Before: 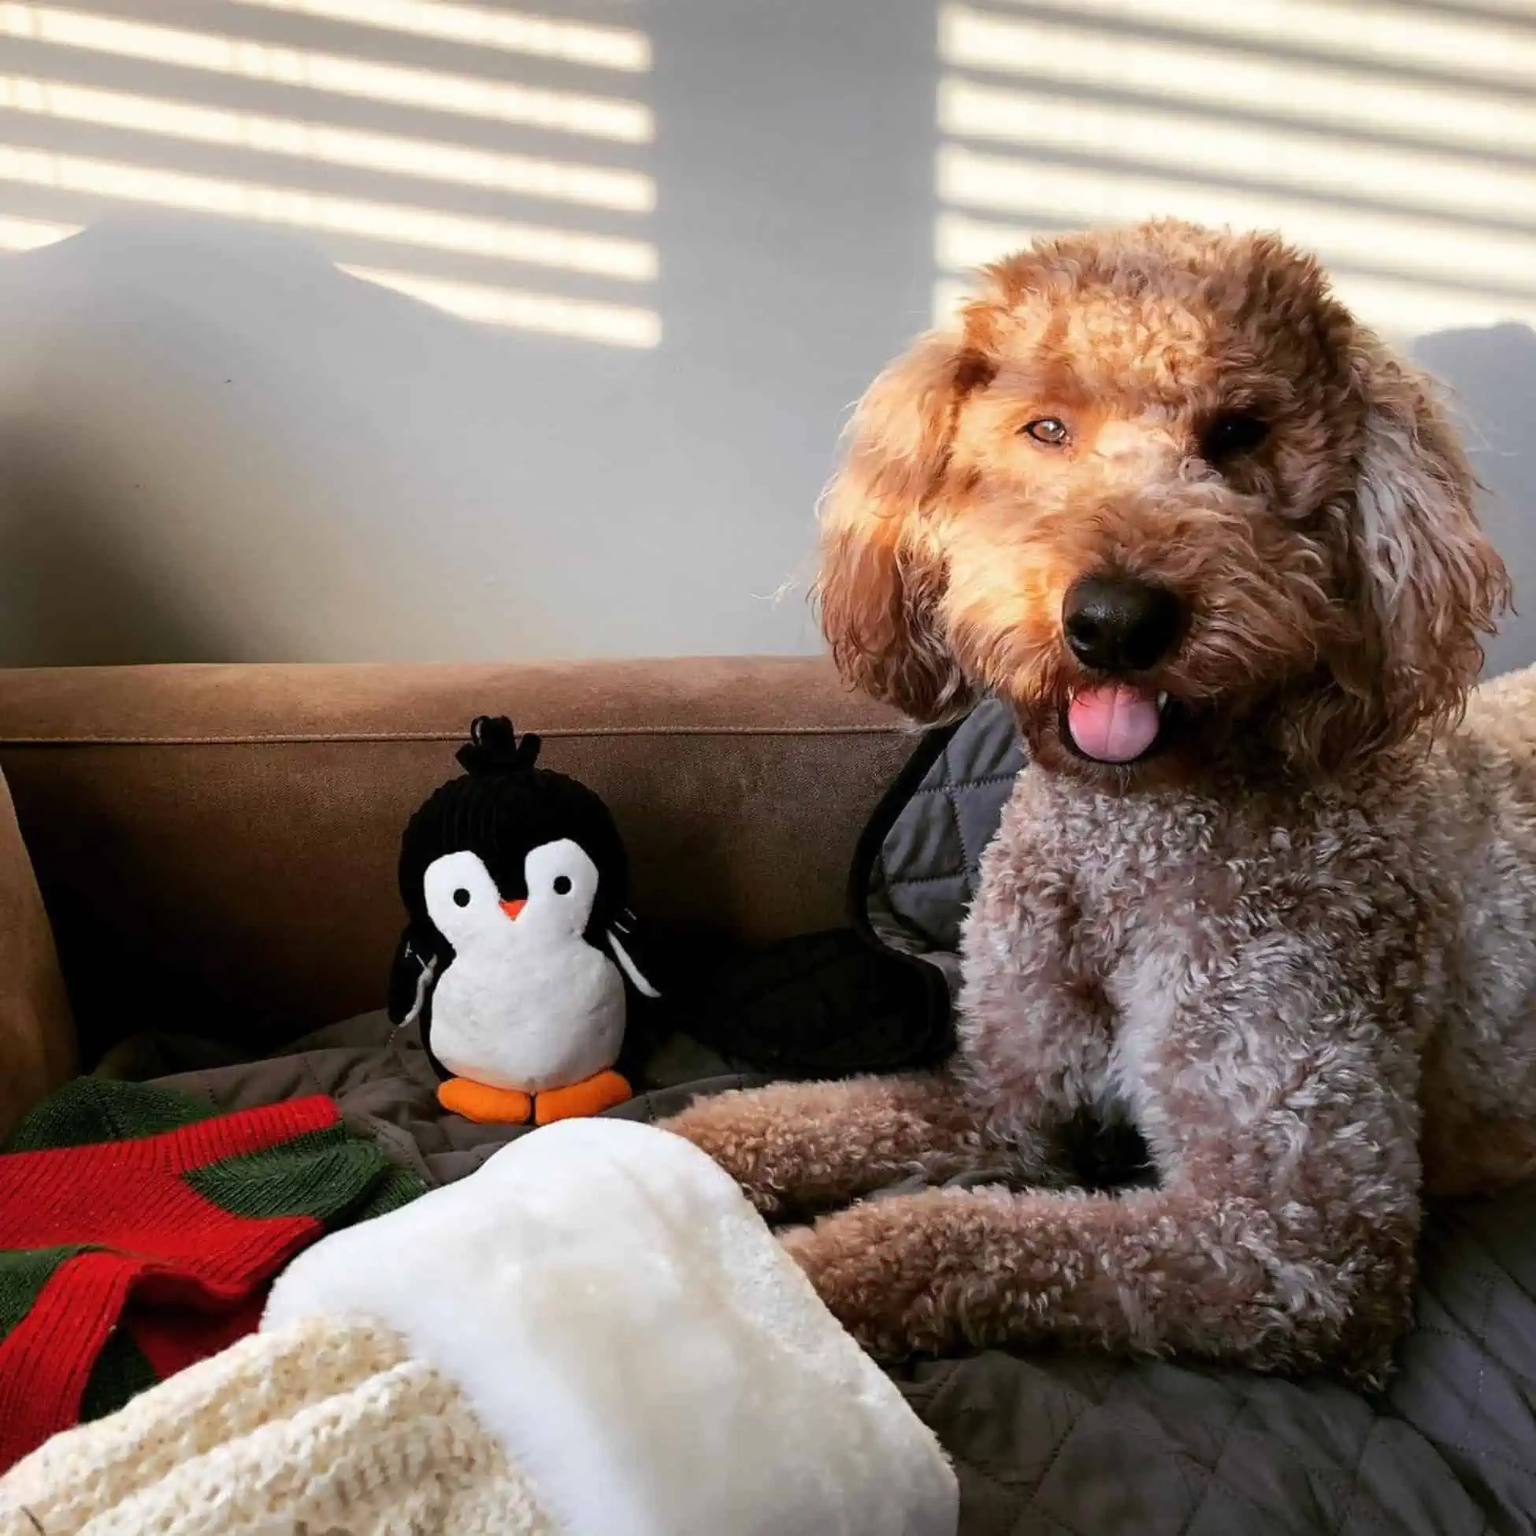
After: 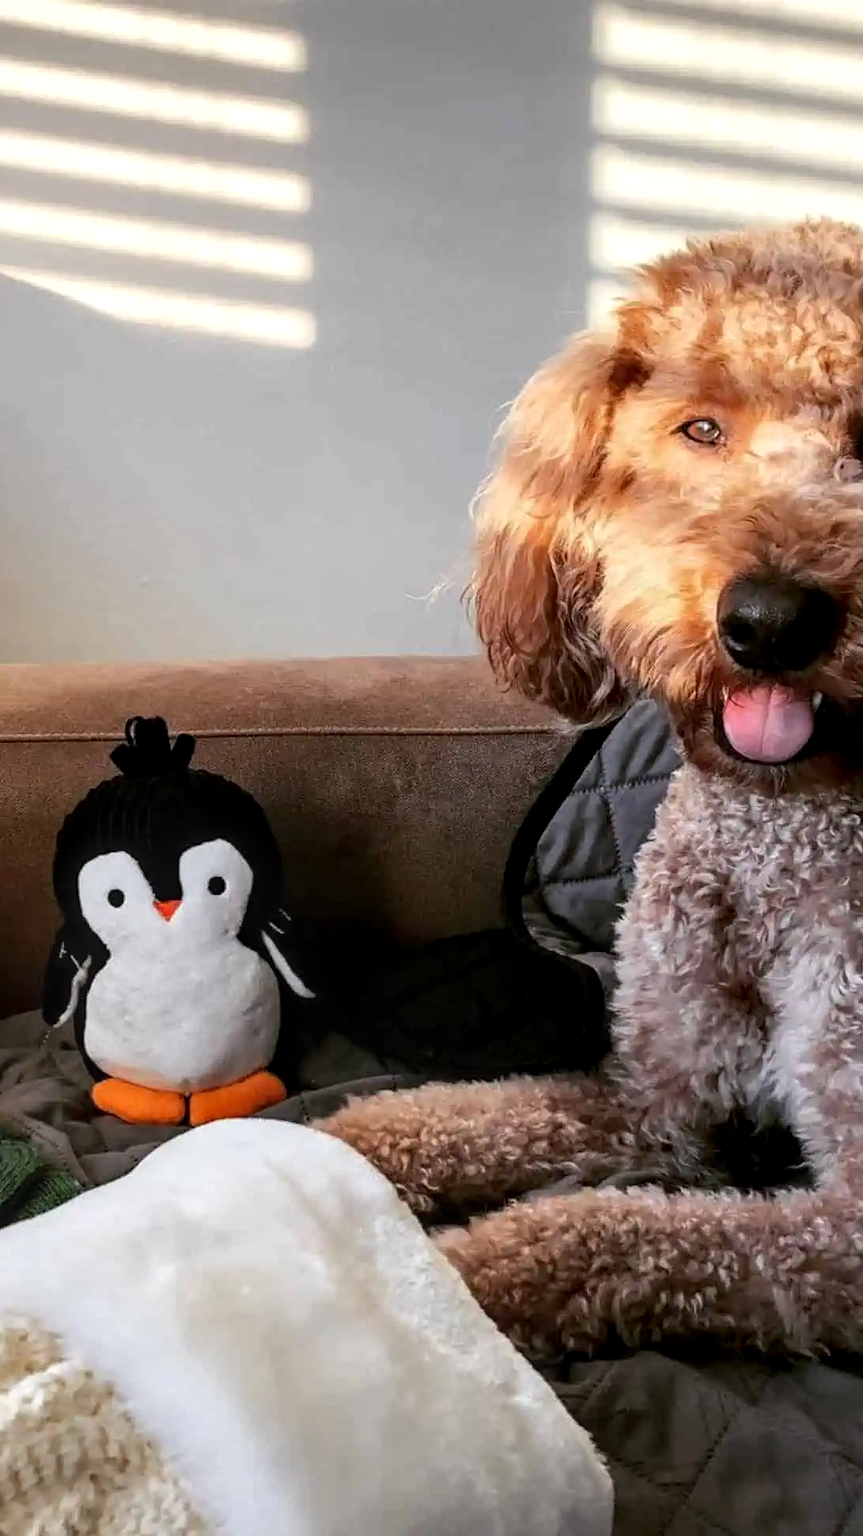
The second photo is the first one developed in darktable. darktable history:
crop and rotate: left 22.516%, right 21.234%
local contrast: detail 130%
